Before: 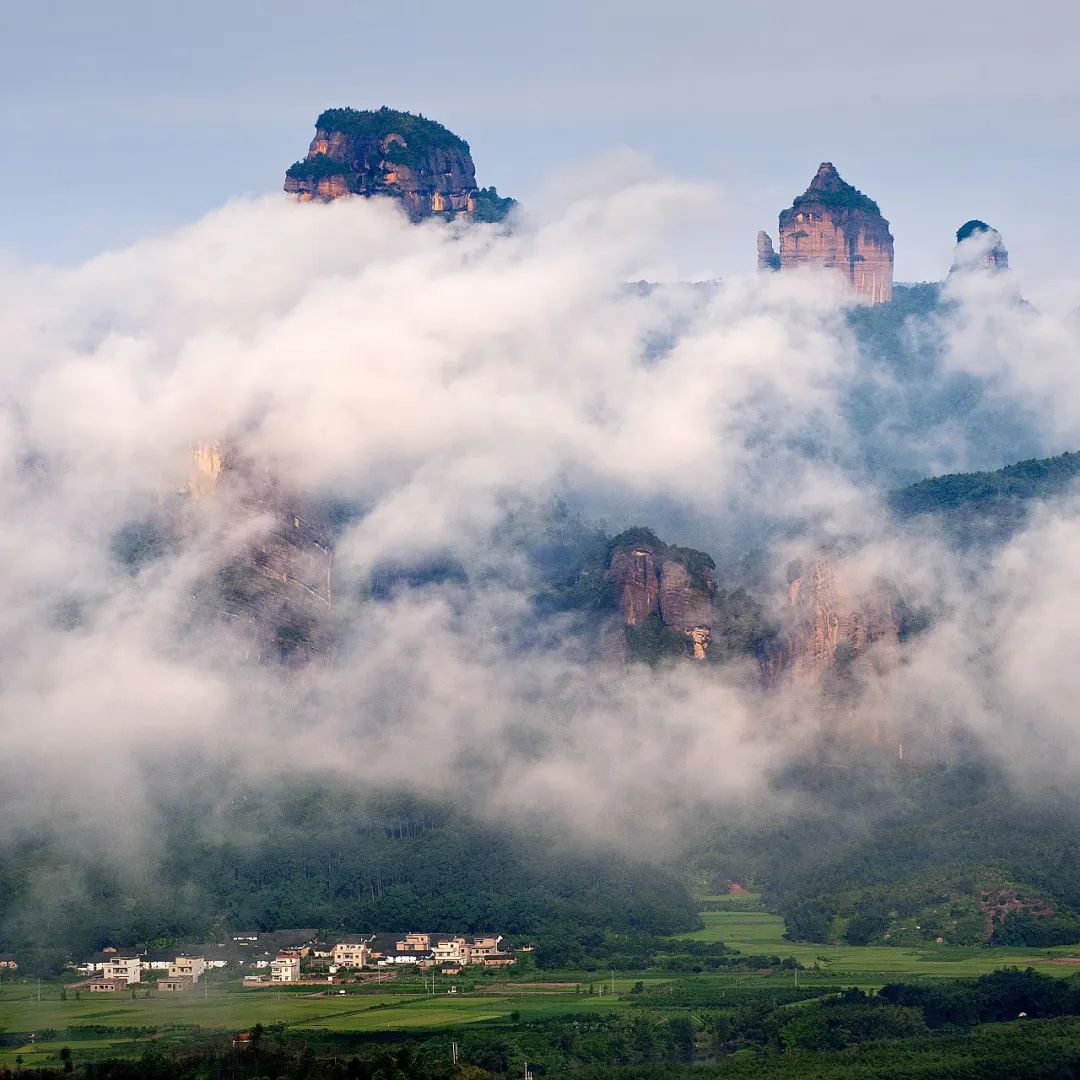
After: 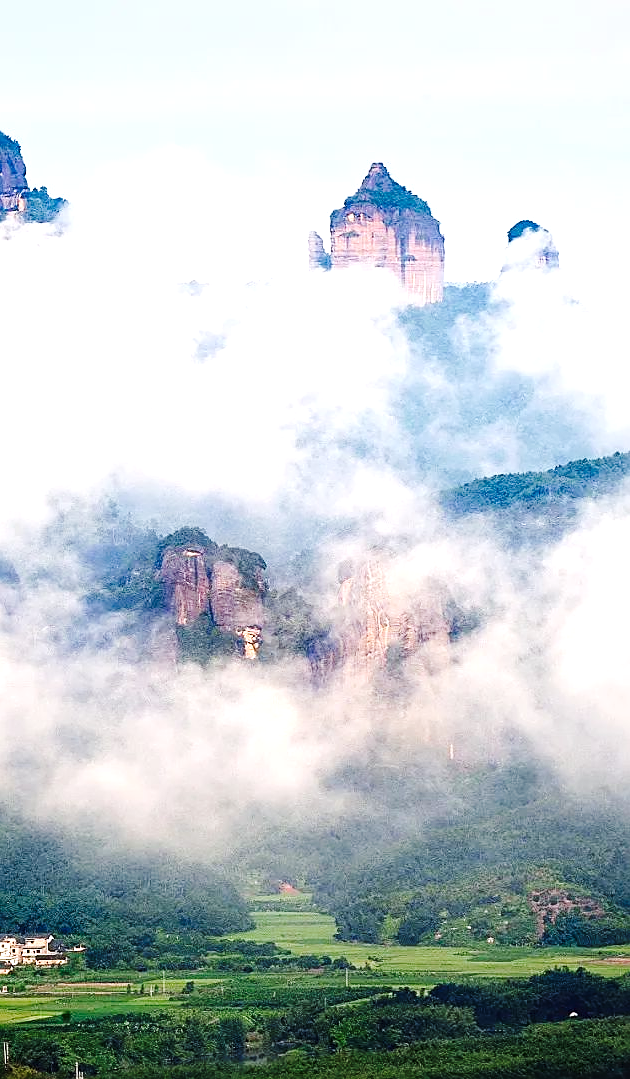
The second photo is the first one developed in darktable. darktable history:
sharpen: on, module defaults
crop: left 41.631%
tone curve: curves: ch0 [(0, 0) (0.003, 0.031) (0.011, 0.033) (0.025, 0.036) (0.044, 0.045) (0.069, 0.06) (0.1, 0.079) (0.136, 0.109) (0.177, 0.15) (0.224, 0.192) (0.277, 0.262) (0.335, 0.347) (0.399, 0.433) (0.468, 0.528) (0.543, 0.624) (0.623, 0.705) (0.709, 0.788) (0.801, 0.865) (0.898, 0.933) (1, 1)], preserve colors none
exposure: exposure 1 EV, compensate exposure bias true, compensate highlight preservation false
